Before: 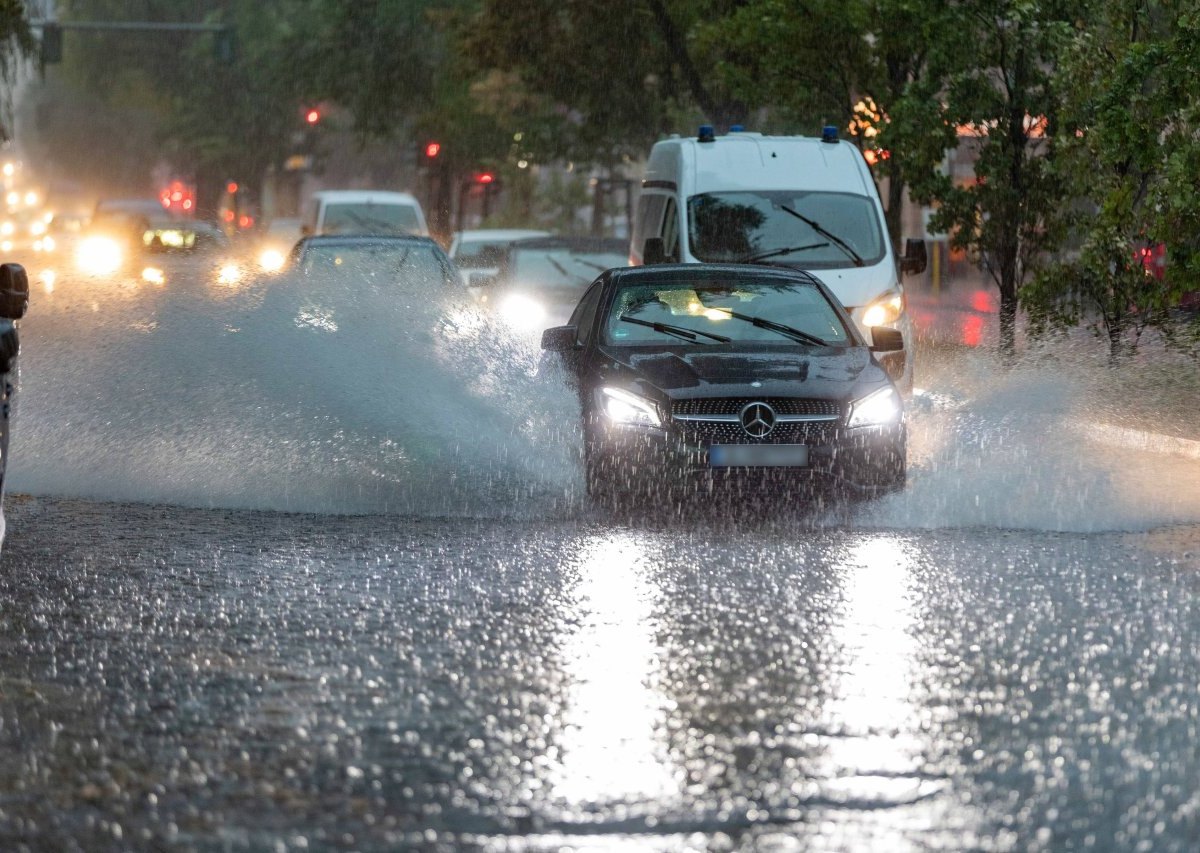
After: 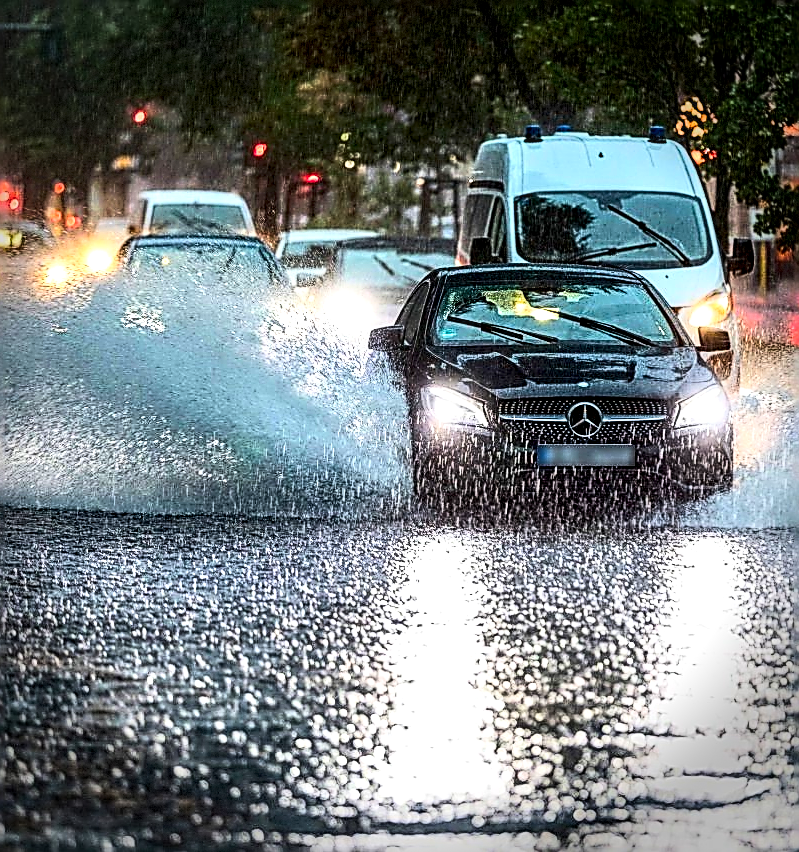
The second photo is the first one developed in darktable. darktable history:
crop and rotate: left 14.462%, right 18.895%
exposure: black level correction 0.001, exposure -0.124 EV, compensate exposure bias true, compensate highlight preservation false
color balance rgb: perceptual saturation grading › global saturation 14.83%, perceptual brilliance grading › highlights 17.63%, perceptual brilliance grading › mid-tones 31.616%, perceptual brilliance grading › shadows -31.486%, global vibrance 20%
vignetting: fall-off radius 31.1%, brightness -0.555, saturation -0.003, dithering 8-bit output
sharpen: amount 1.996
contrast brightness saturation: contrast 0.135, brightness -0.052, saturation 0.16
base curve: curves: ch0 [(0, 0) (0.088, 0.125) (0.176, 0.251) (0.354, 0.501) (0.613, 0.749) (1, 0.877)]
local contrast: detail 155%
